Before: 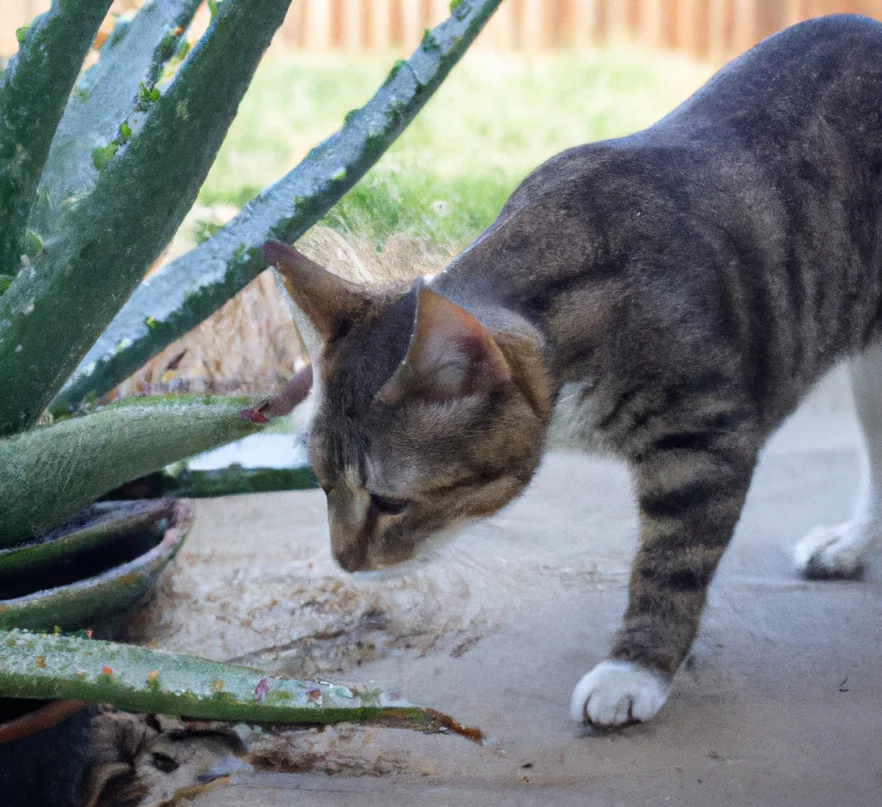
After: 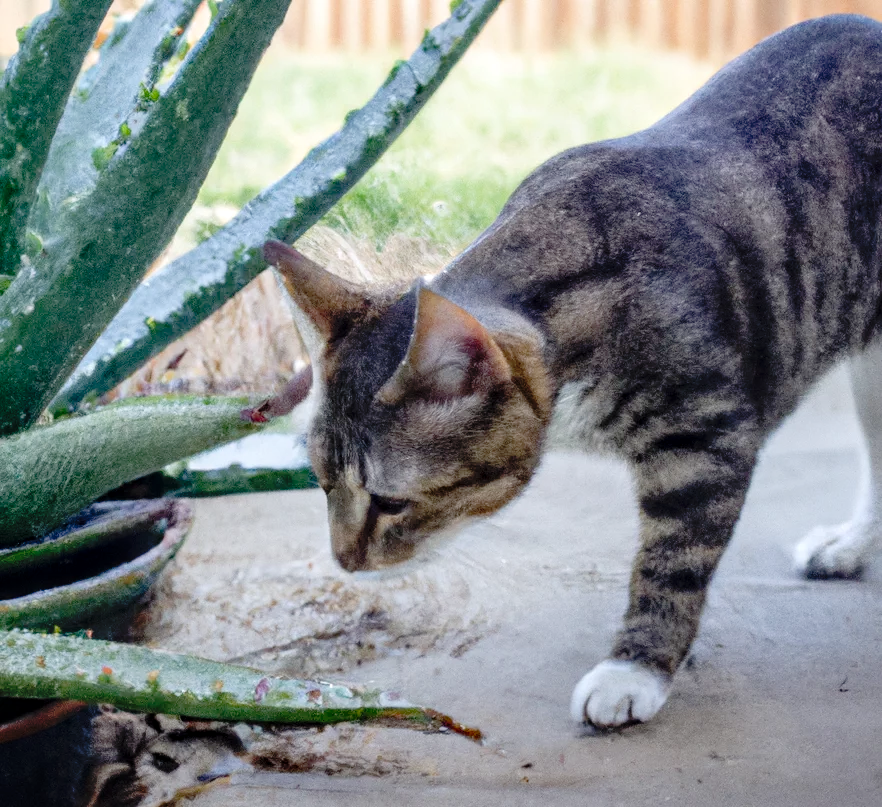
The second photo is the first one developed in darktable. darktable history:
tone curve: curves: ch0 [(0, 0) (0.058, 0.039) (0.168, 0.123) (0.282, 0.327) (0.45, 0.534) (0.676, 0.751) (0.89, 0.919) (1, 1)]; ch1 [(0, 0) (0.094, 0.081) (0.285, 0.299) (0.385, 0.403) (0.447, 0.455) (0.495, 0.496) (0.544, 0.552) (0.589, 0.612) (0.722, 0.728) (1, 1)]; ch2 [(0, 0) (0.257, 0.217) (0.43, 0.421) (0.498, 0.507) (0.531, 0.544) (0.56, 0.579) (0.625, 0.66) (1, 1)], preserve colors none
color zones: mix 42.57%
local contrast: on, module defaults
